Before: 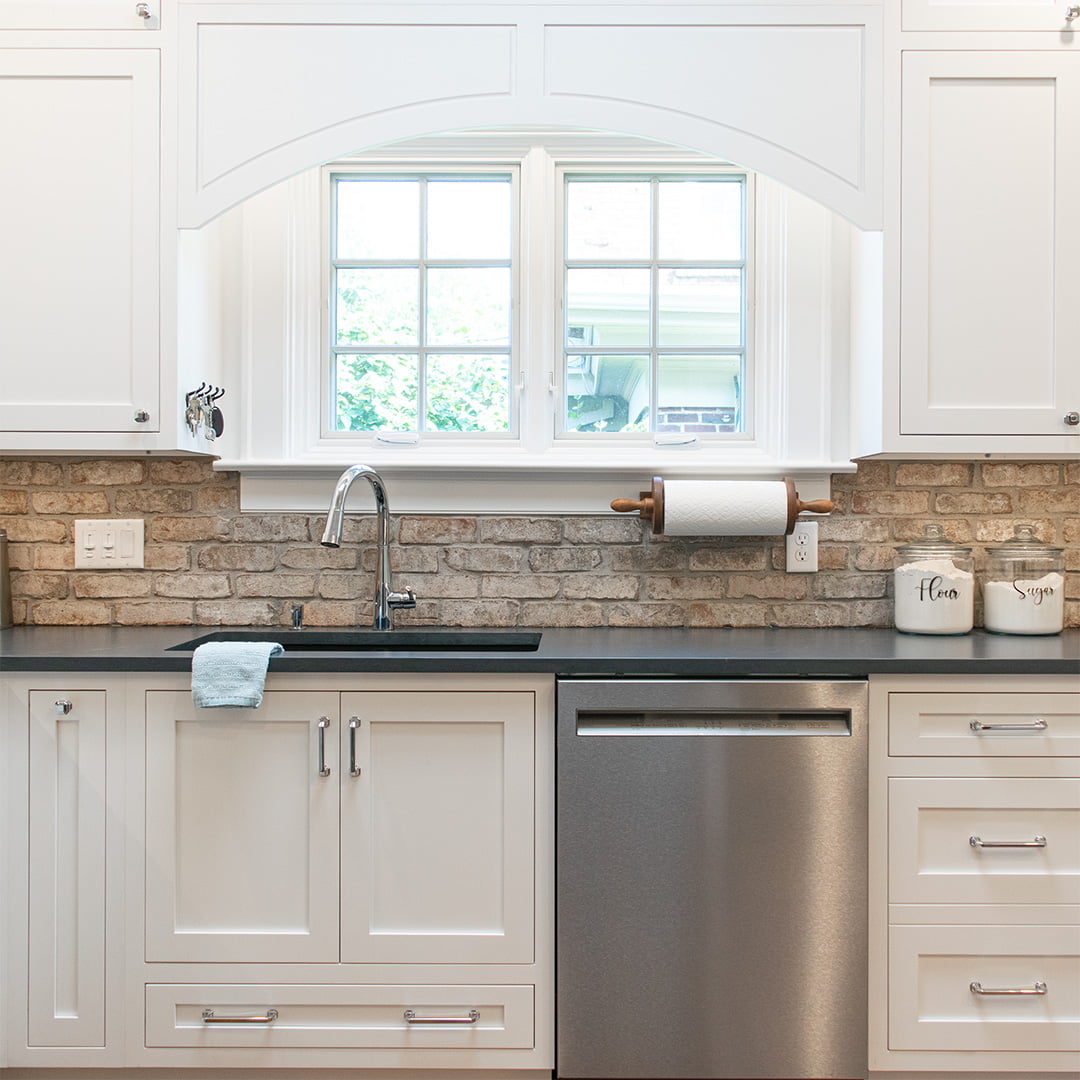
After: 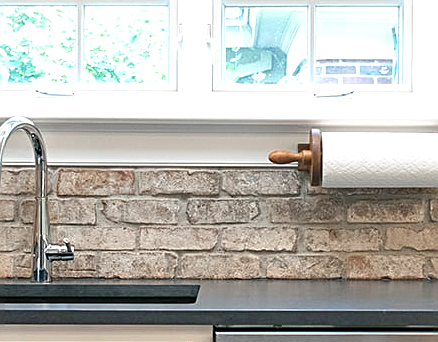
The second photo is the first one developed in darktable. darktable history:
exposure: black level correction 0, exposure 0.499 EV, compensate highlight preservation false
crop: left 31.696%, top 32.283%, right 27.662%, bottom 35.988%
sharpen: on, module defaults
